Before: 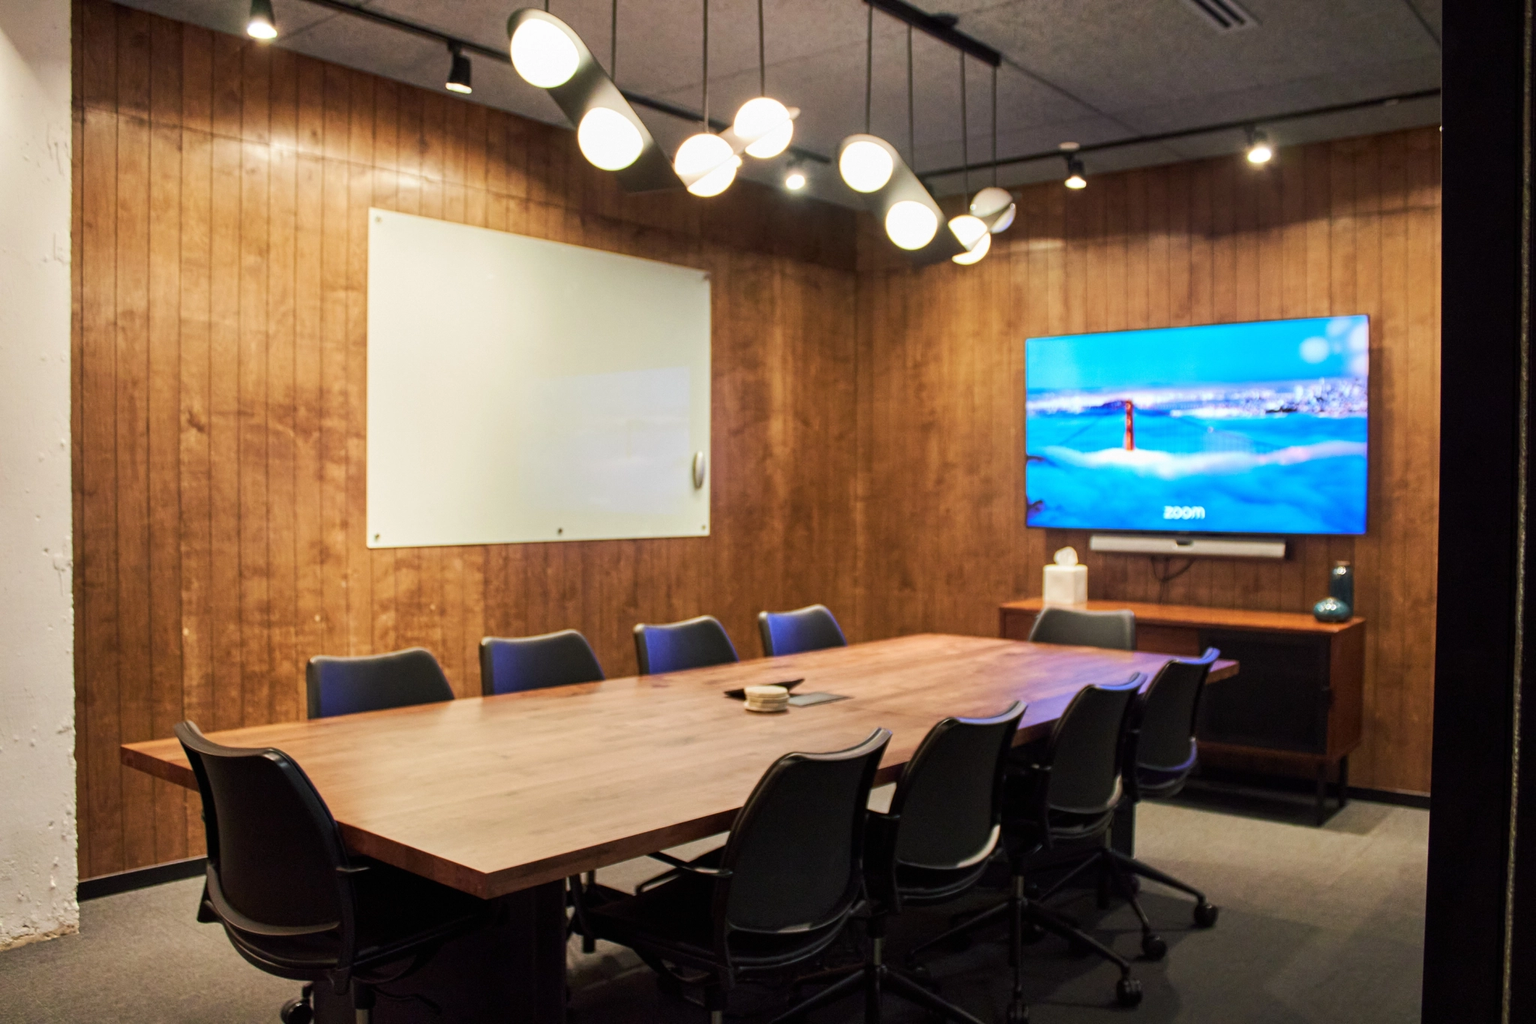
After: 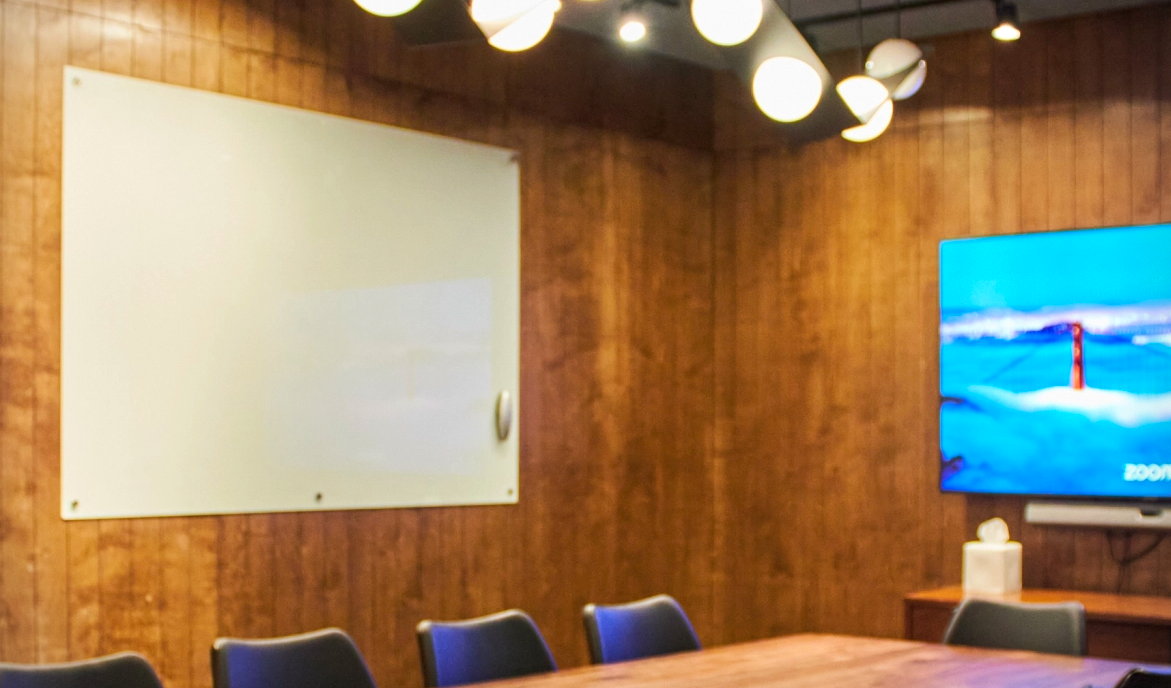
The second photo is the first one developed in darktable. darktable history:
color balance rgb: perceptual saturation grading › global saturation 10%, global vibrance 20%
vignetting: fall-off start 92.6%, brightness -0.52, saturation -0.51, center (-0.012, 0)
crop: left 20.932%, top 15.471%, right 21.848%, bottom 34.081%
